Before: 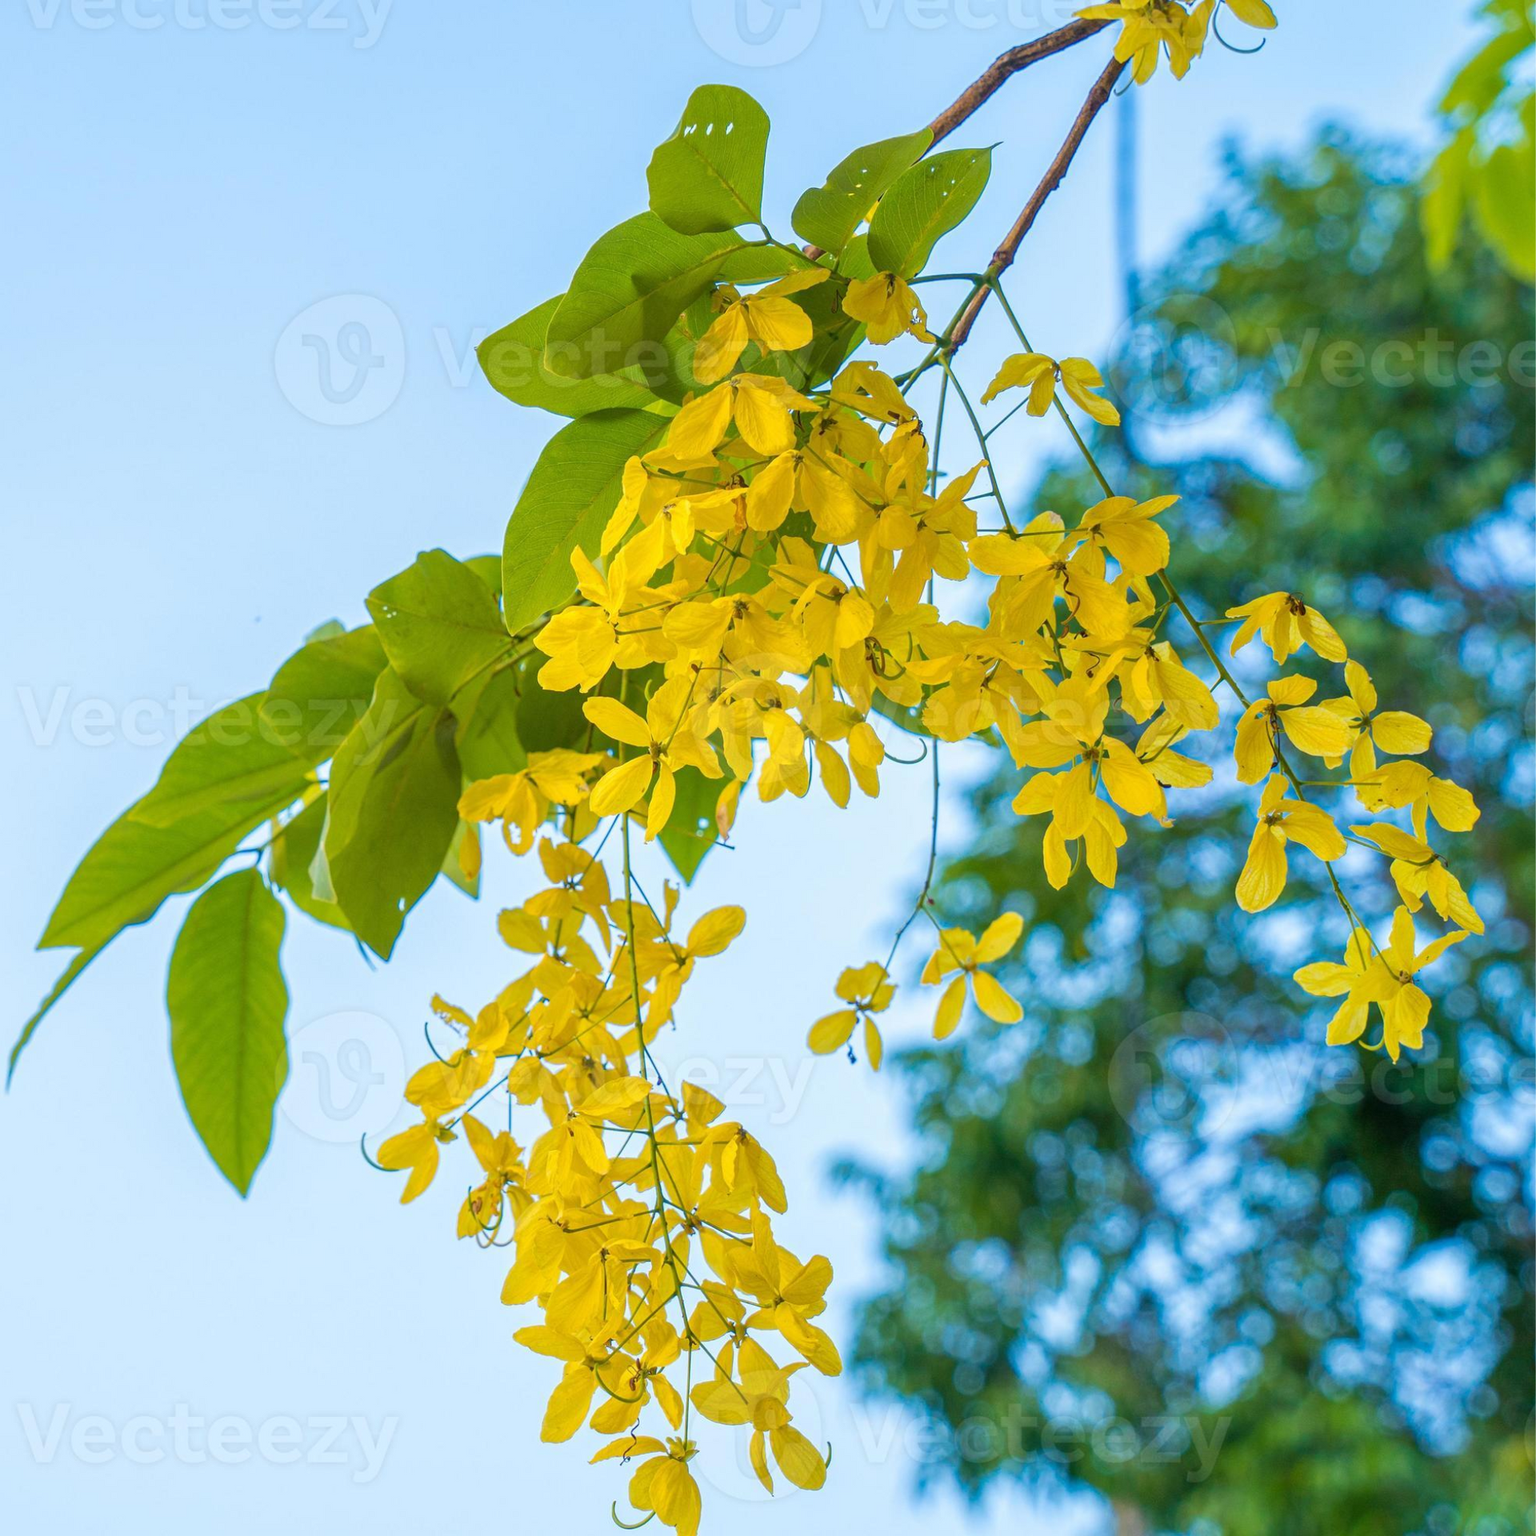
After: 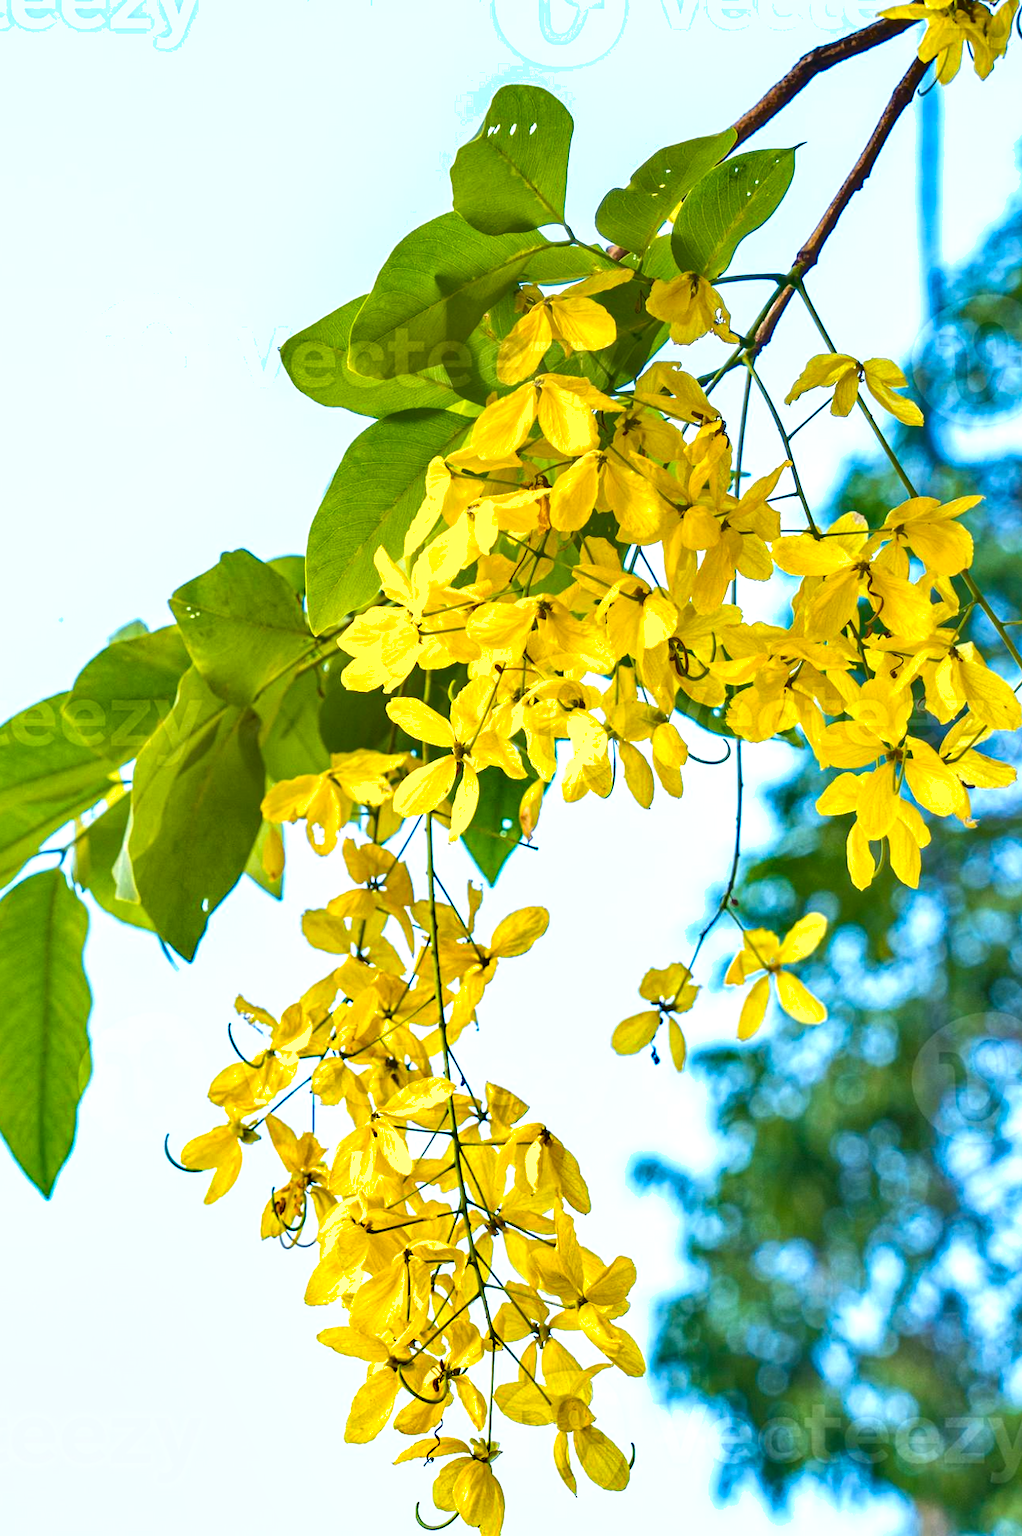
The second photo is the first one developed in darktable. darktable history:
crop and rotate: left 12.859%, right 20.571%
exposure: black level correction 0, exposure 0.702 EV, compensate exposure bias true, compensate highlight preservation false
shadows and highlights: soften with gaussian
local contrast: highlights 105%, shadows 98%, detail 119%, midtone range 0.2
